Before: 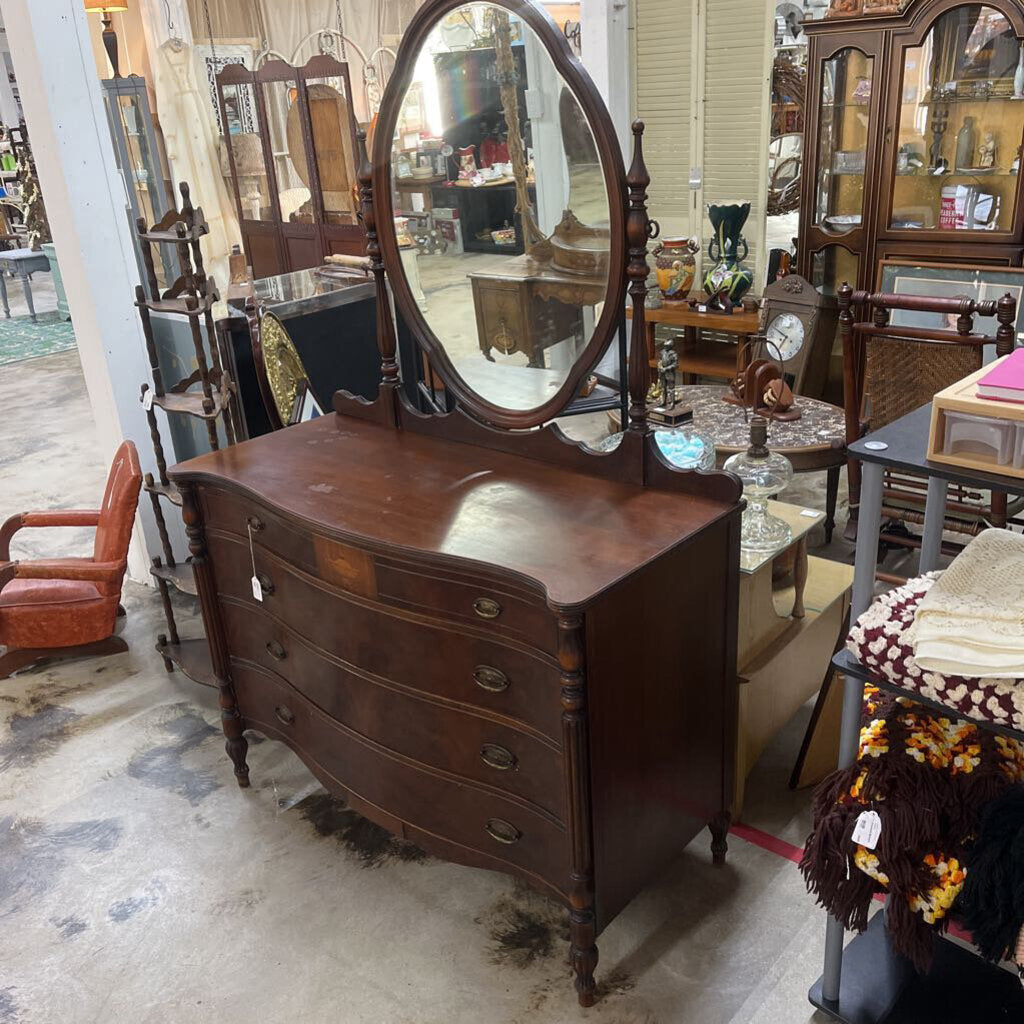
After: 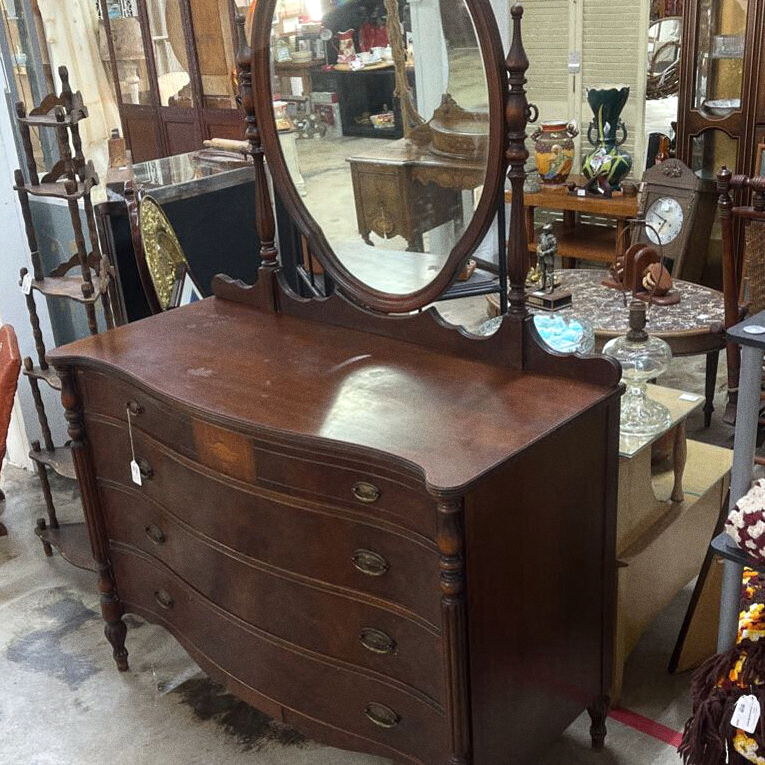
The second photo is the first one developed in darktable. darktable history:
white balance: red 0.978, blue 0.999
sharpen: radius 2.883, amount 0.868, threshold 47.523
crop and rotate: left 11.831%, top 11.346%, right 13.429%, bottom 13.899%
exposure: exposure 0.191 EV, compensate highlight preservation false
grain: coarseness 0.47 ISO
